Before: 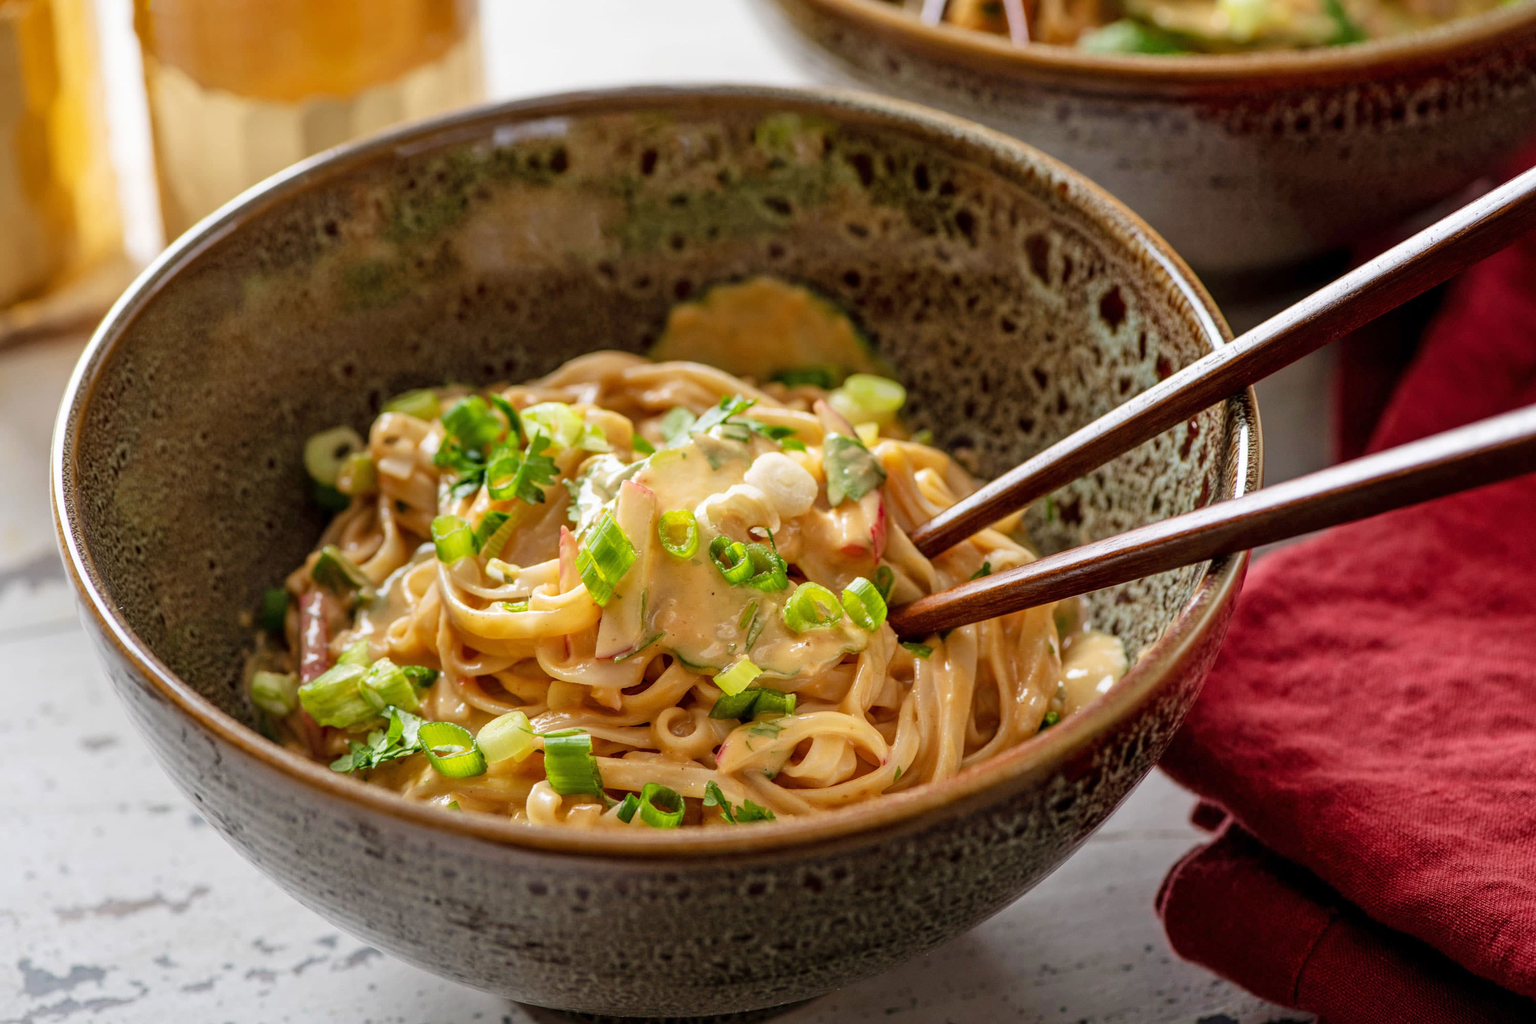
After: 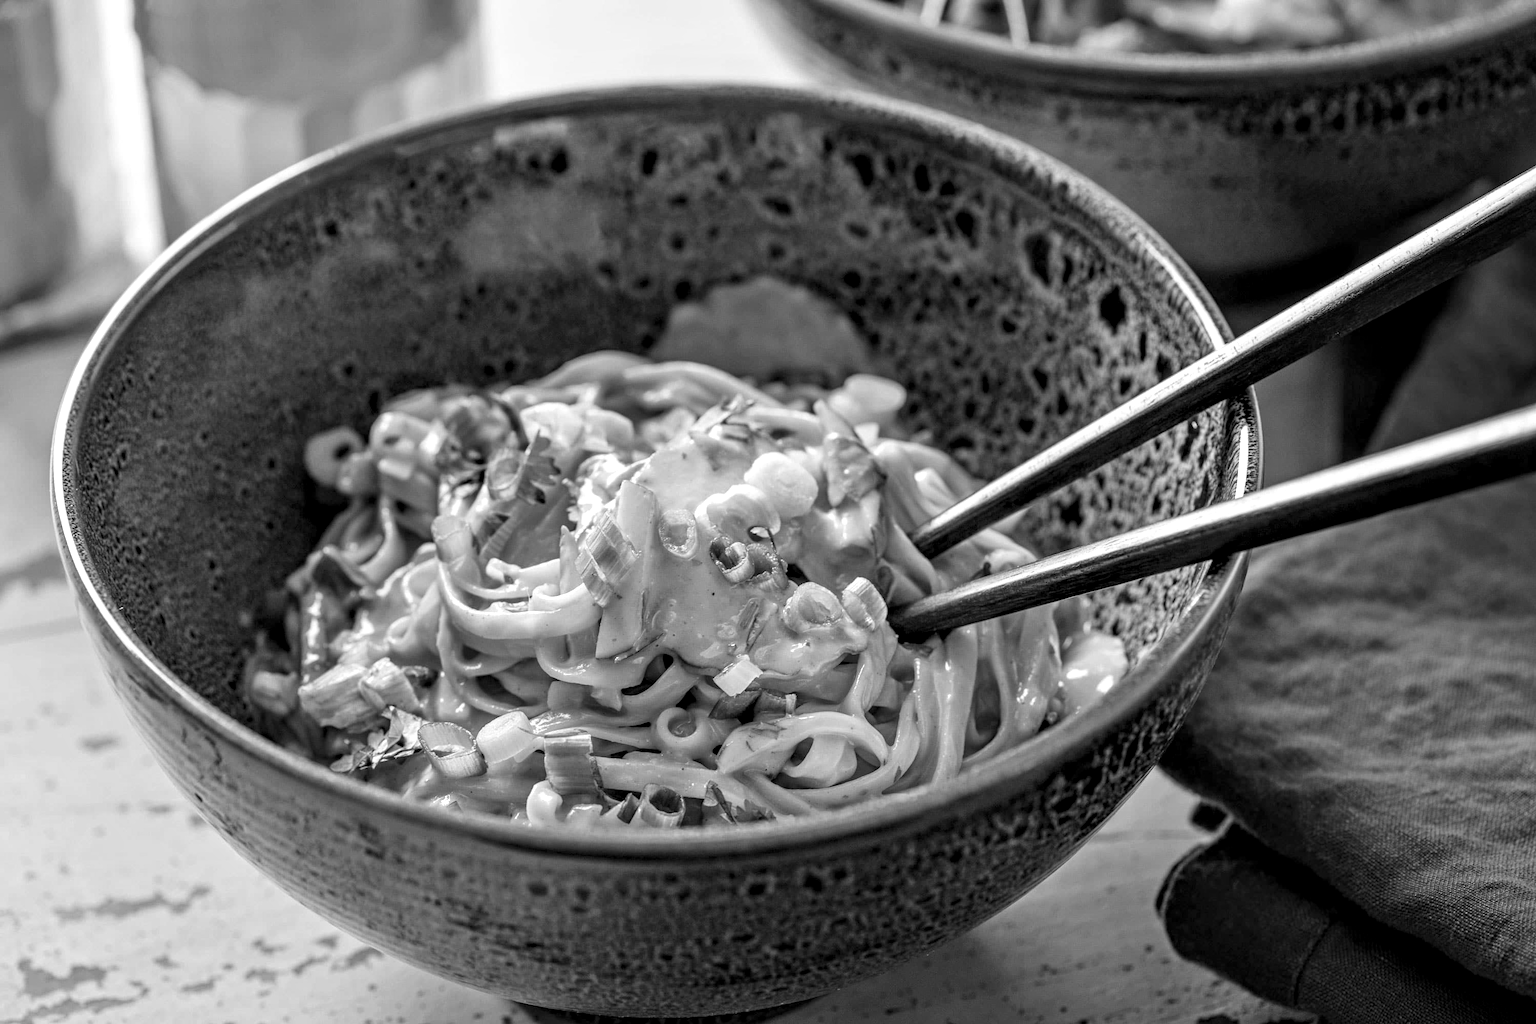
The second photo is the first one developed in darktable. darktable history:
contrast equalizer: y [[0.51, 0.537, 0.559, 0.574, 0.599, 0.618], [0.5 ×6], [0.5 ×6], [0 ×6], [0 ×6]]
monochrome: on, module defaults
